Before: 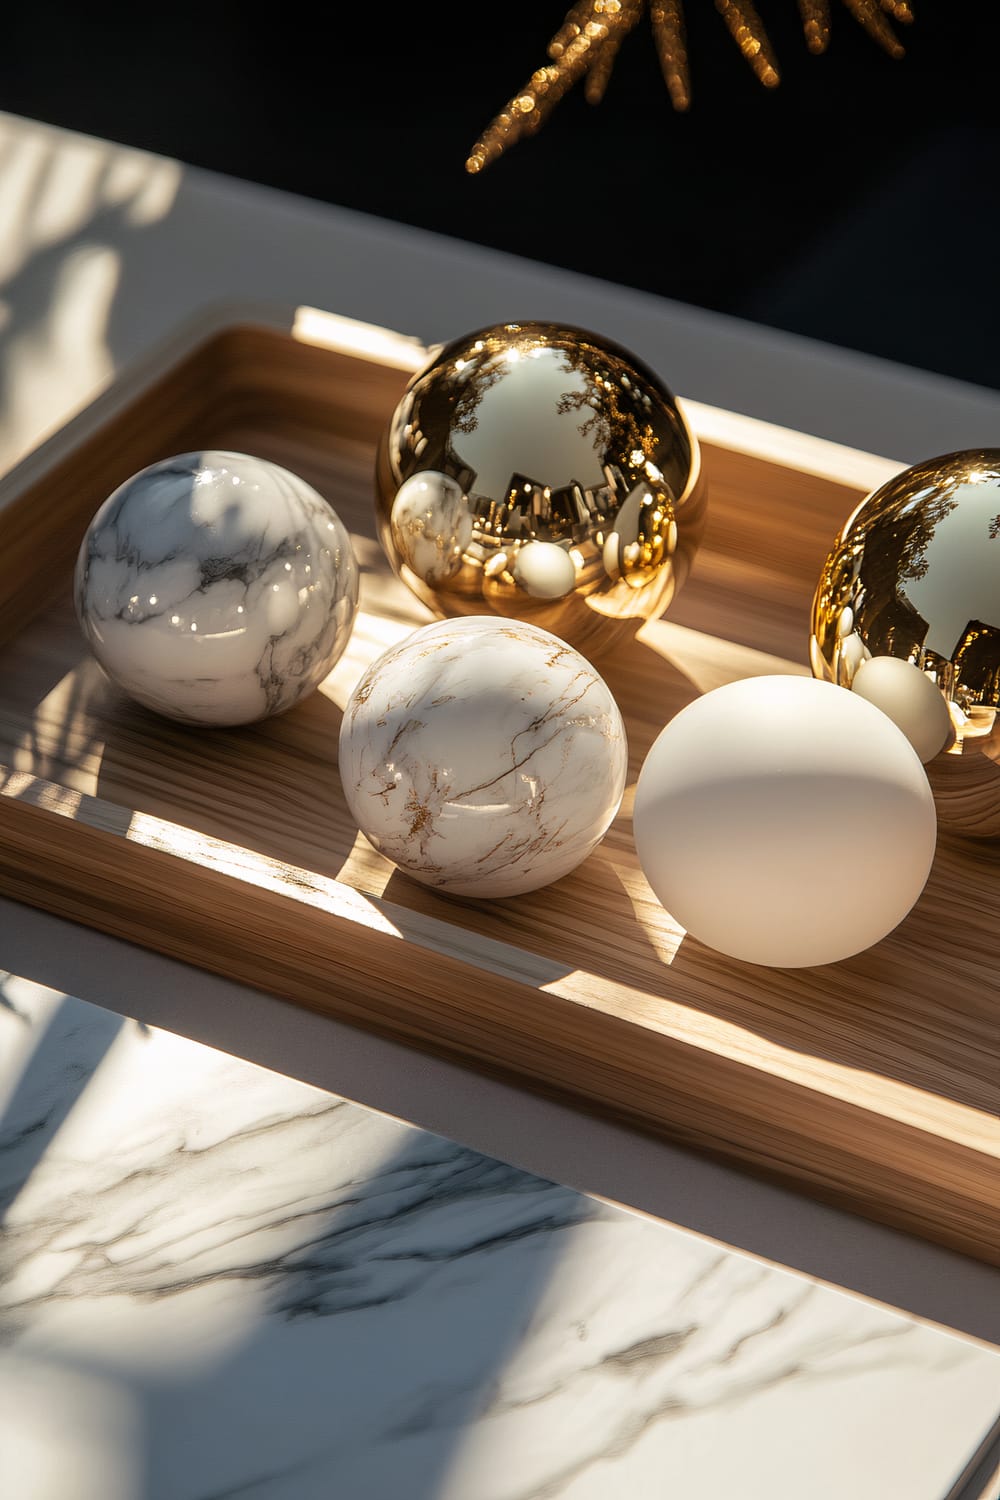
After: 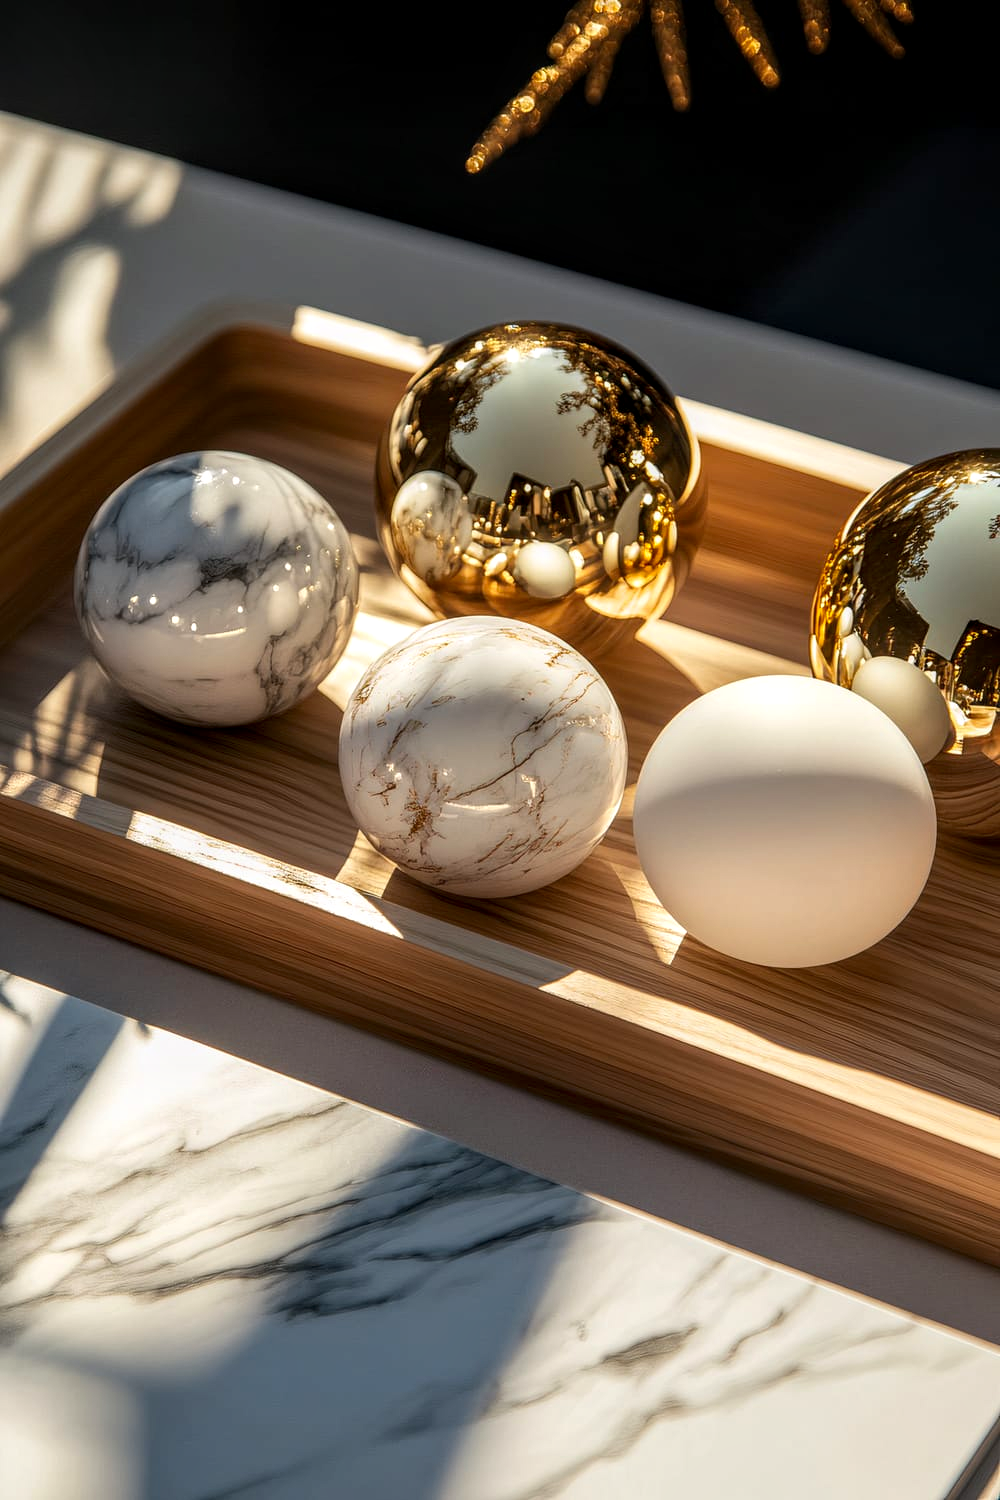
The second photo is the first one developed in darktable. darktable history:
contrast brightness saturation: contrast 0.08, saturation 0.2
local contrast: detail 130%
